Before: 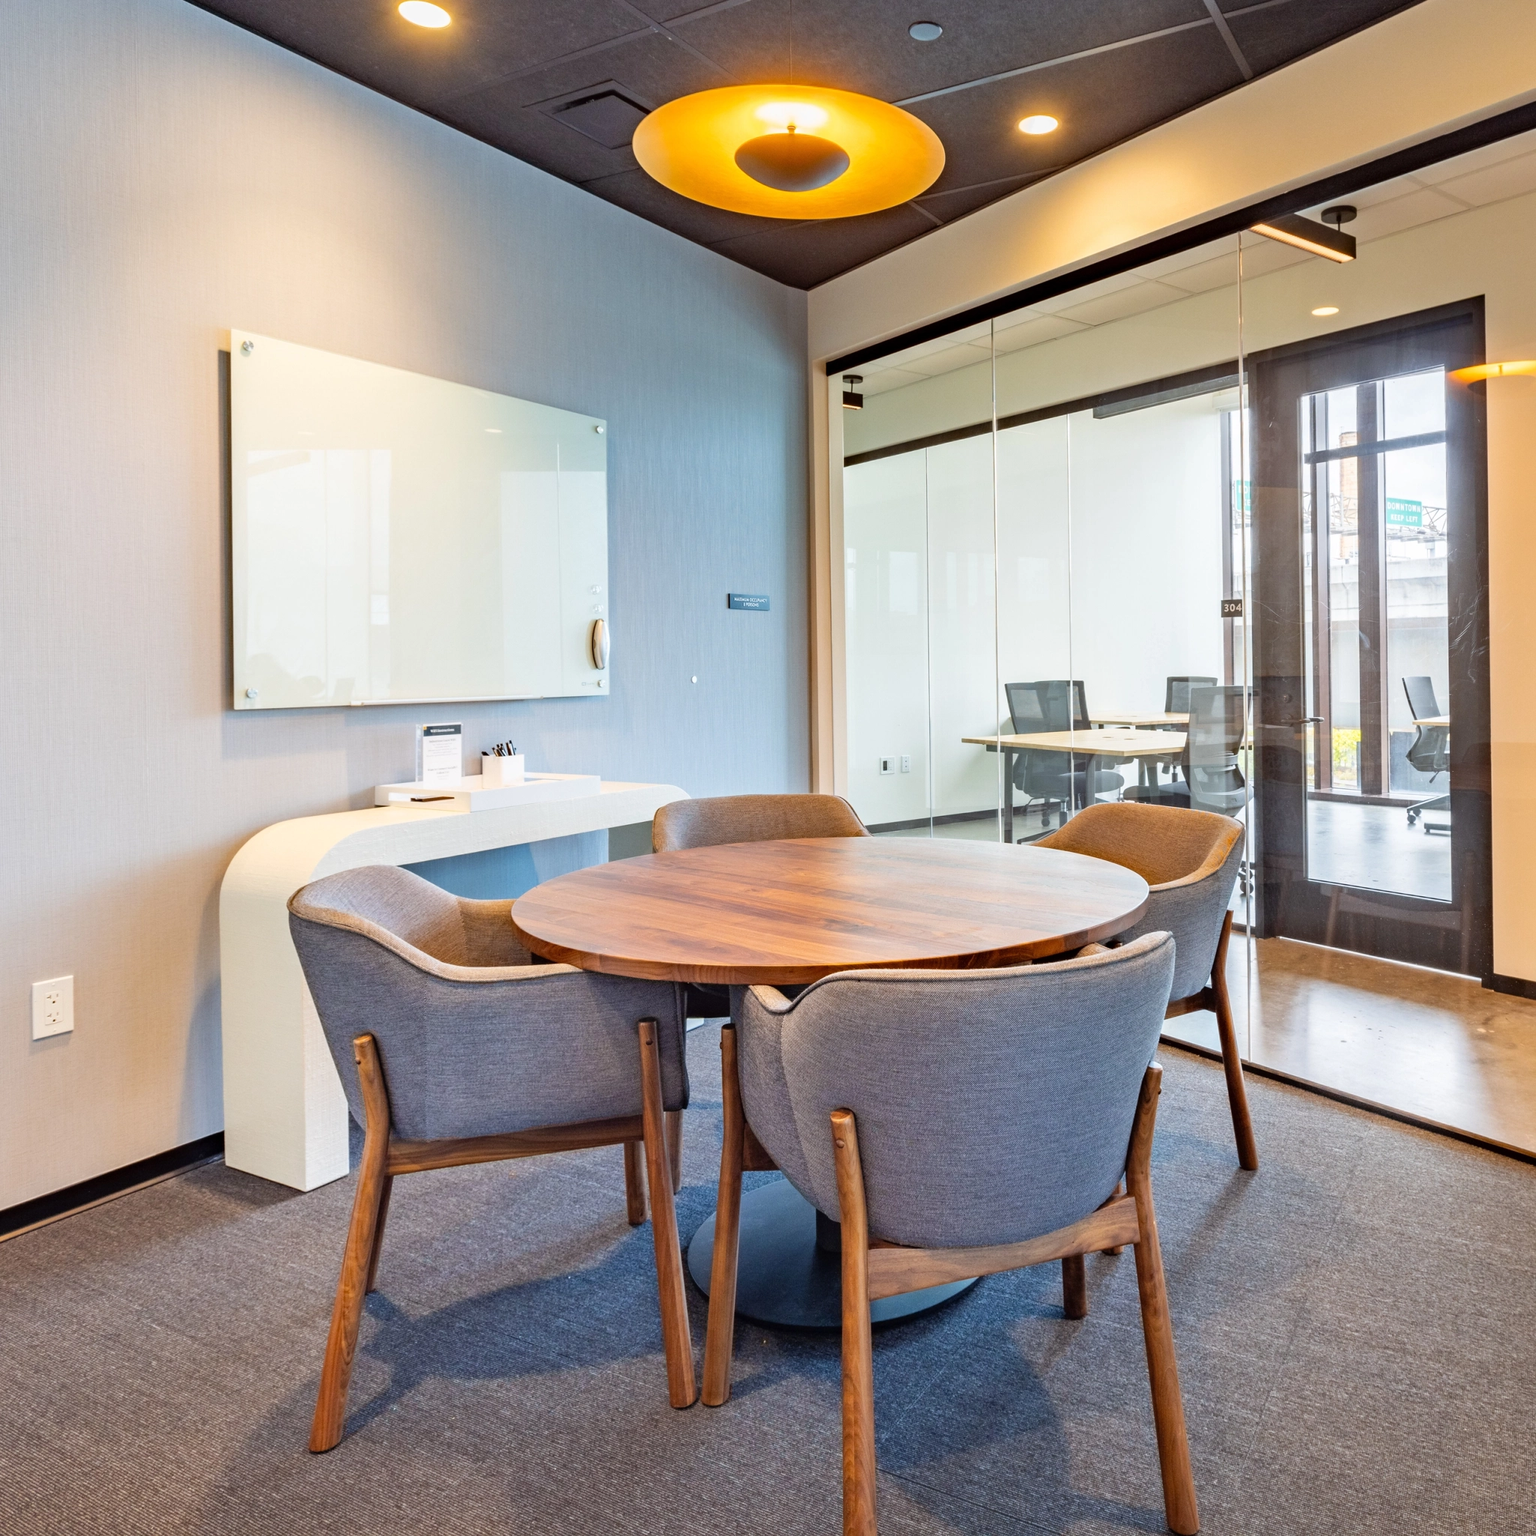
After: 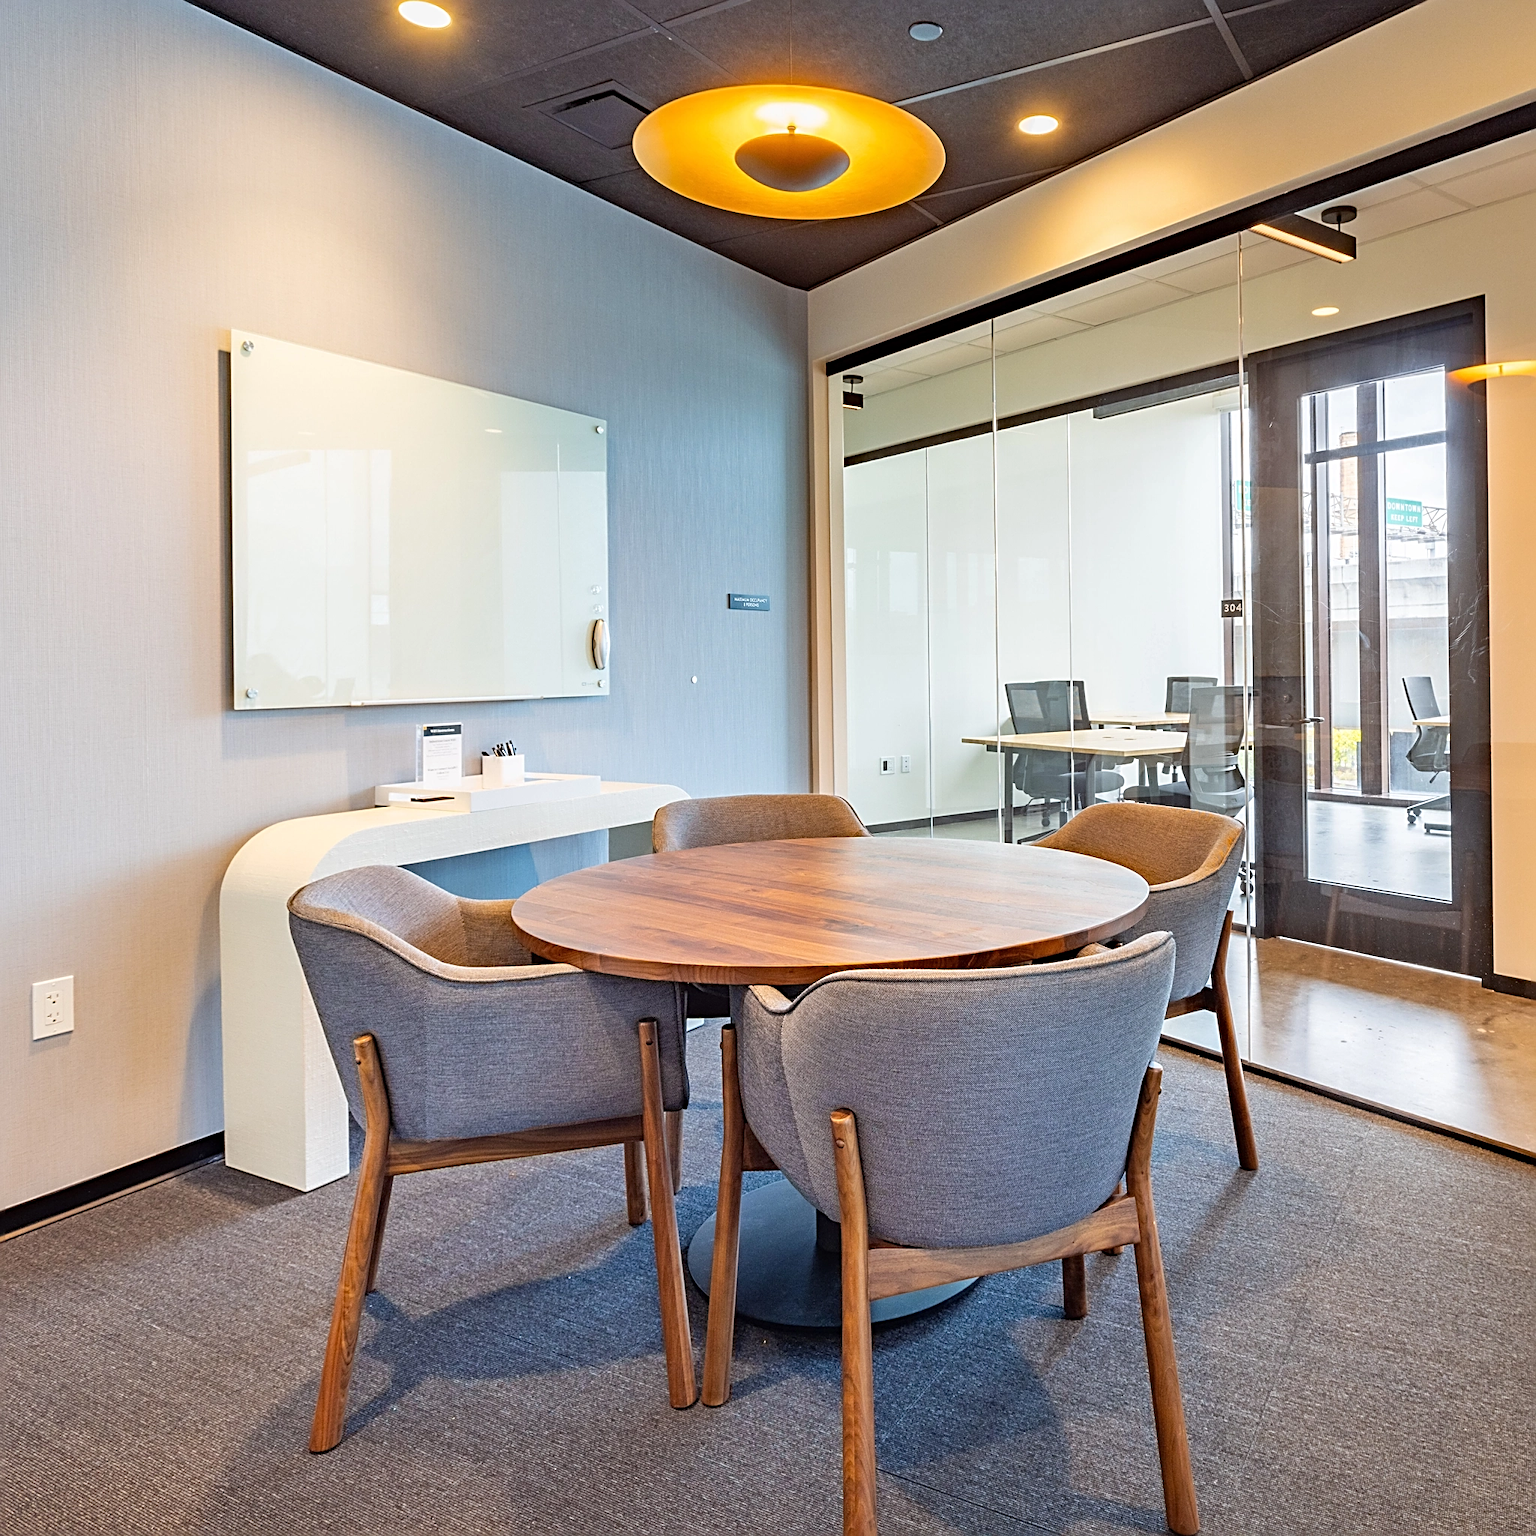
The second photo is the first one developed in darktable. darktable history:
sharpen: radius 2.713, amount 0.658
